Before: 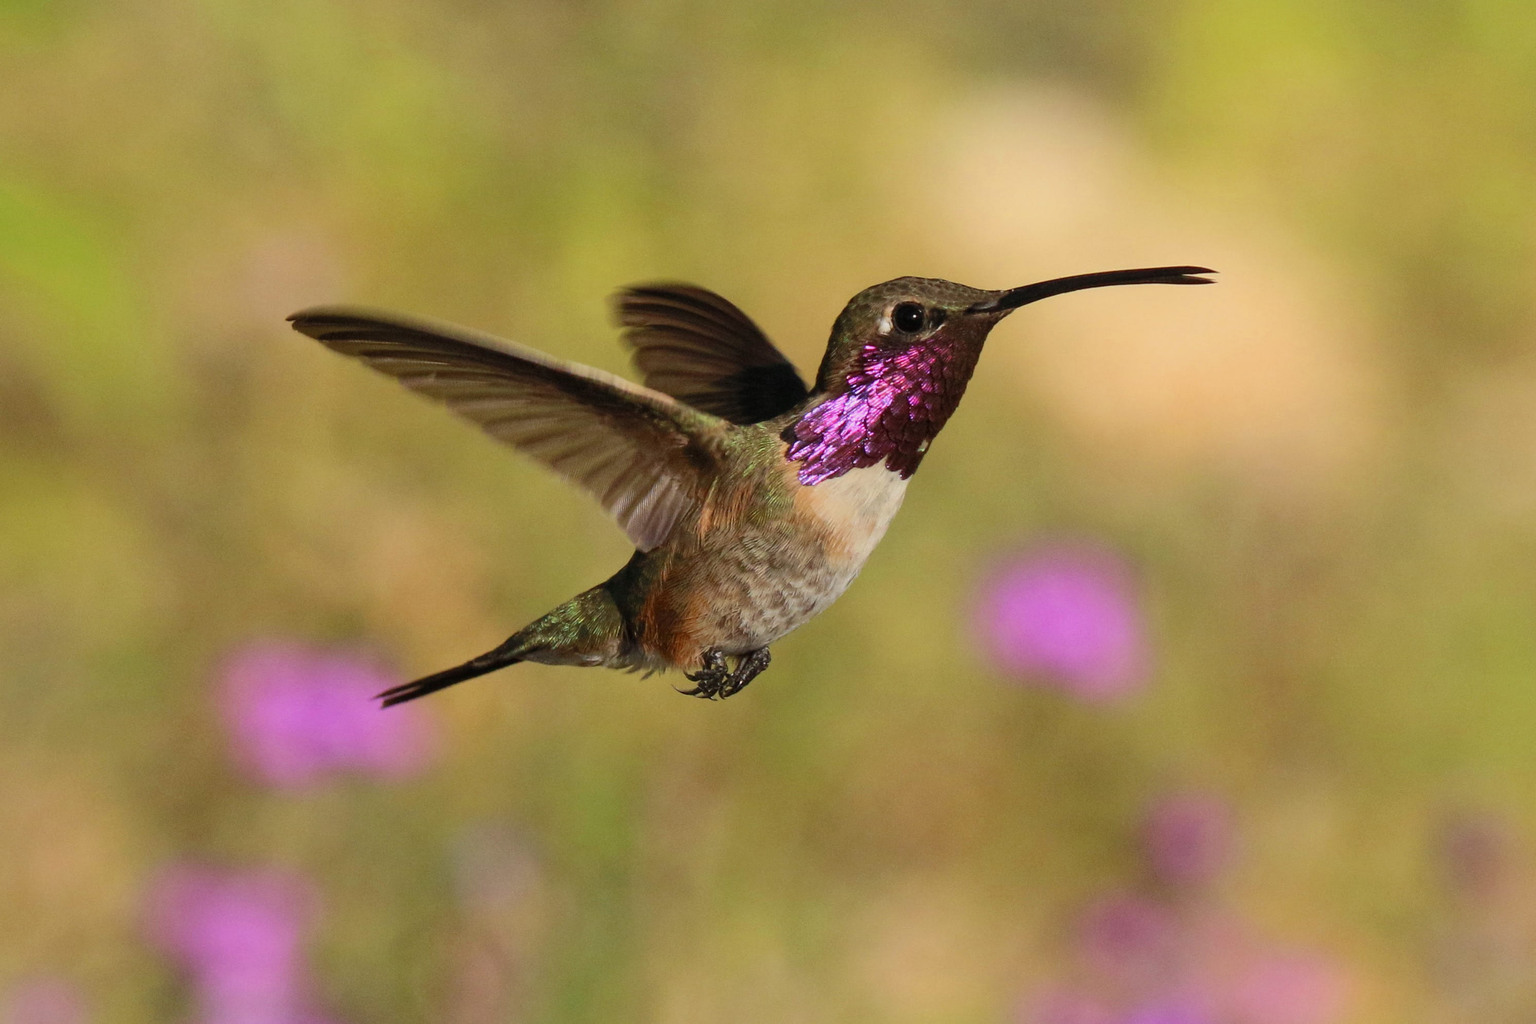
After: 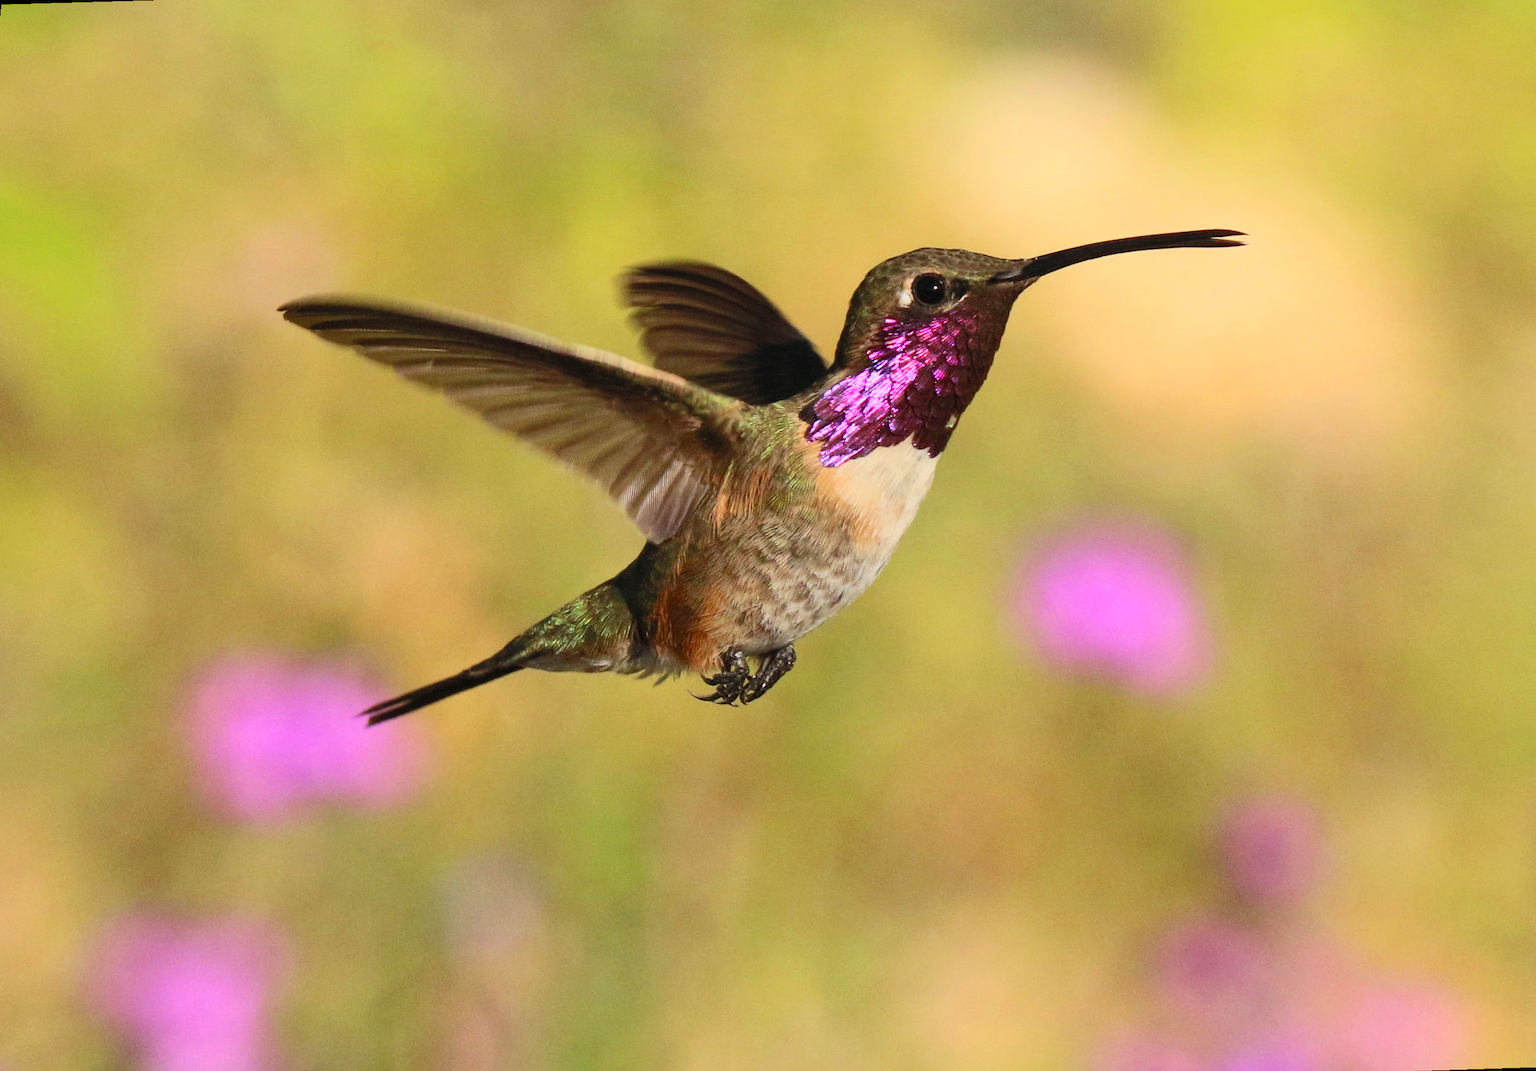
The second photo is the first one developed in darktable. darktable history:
contrast brightness saturation: contrast 0.2, brightness 0.16, saturation 0.22
rotate and perspective: rotation -1.68°, lens shift (vertical) -0.146, crop left 0.049, crop right 0.912, crop top 0.032, crop bottom 0.96
